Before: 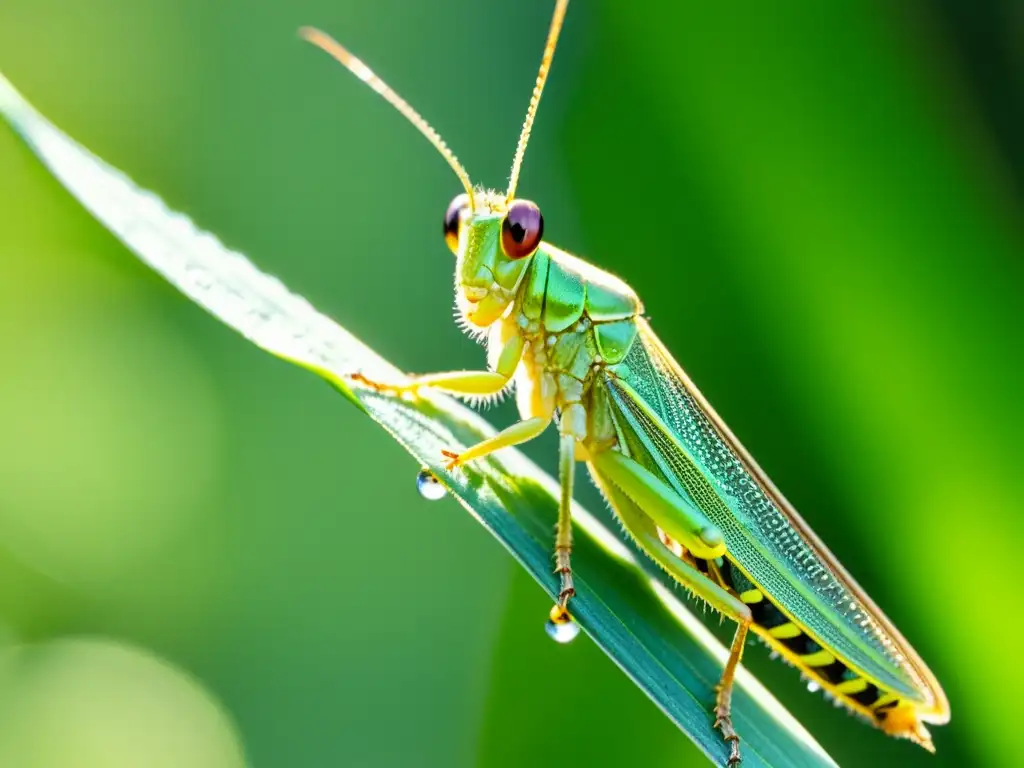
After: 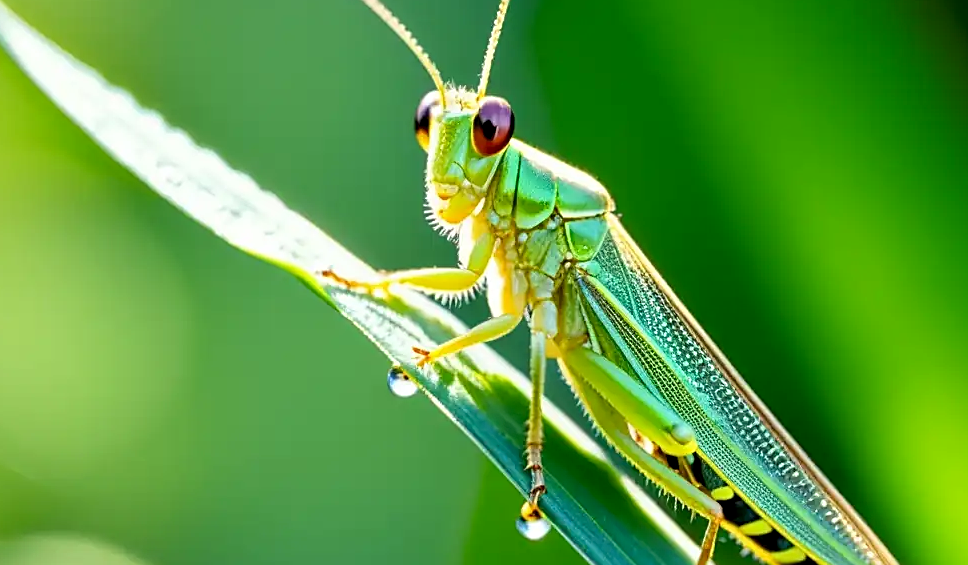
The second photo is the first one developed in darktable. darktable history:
crop and rotate: left 2.847%, top 13.534%, right 2.543%, bottom 12.784%
exposure: black level correction 0.004, exposure 0.015 EV, compensate exposure bias true, compensate highlight preservation false
sharpen: amount 0.496
